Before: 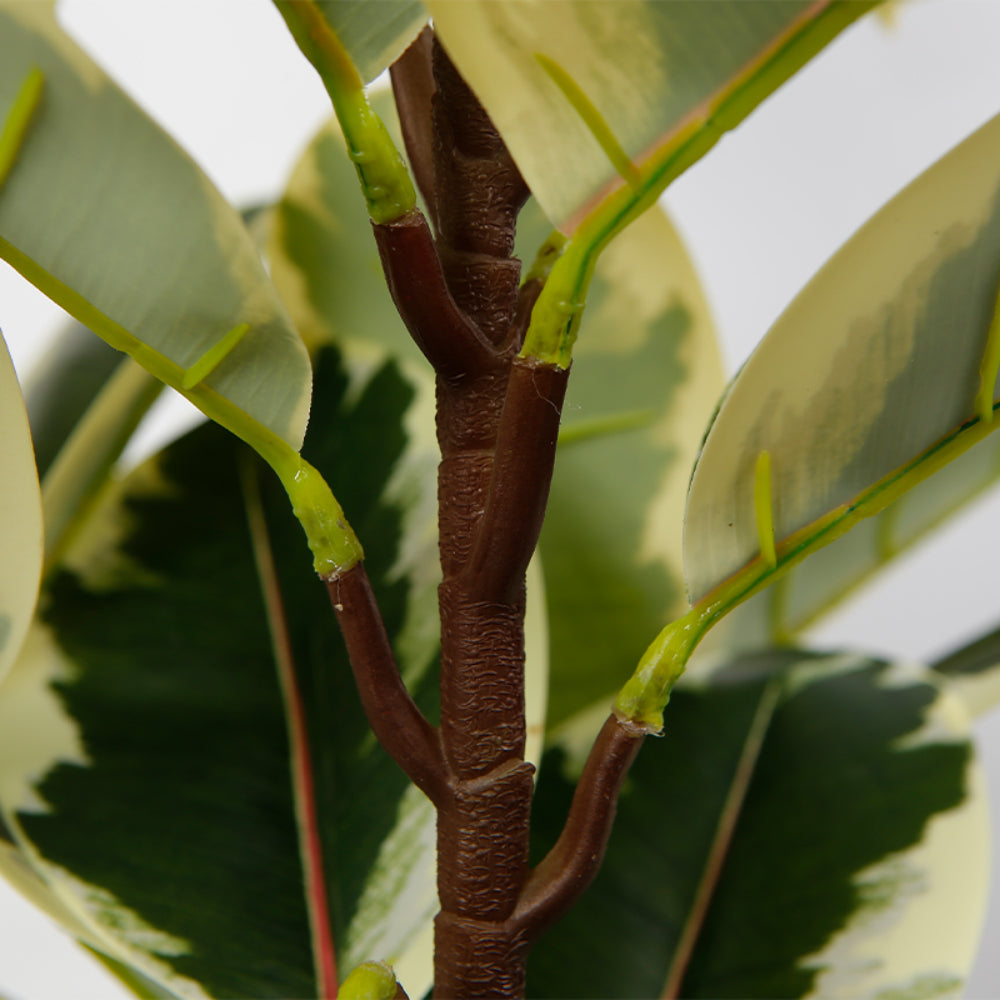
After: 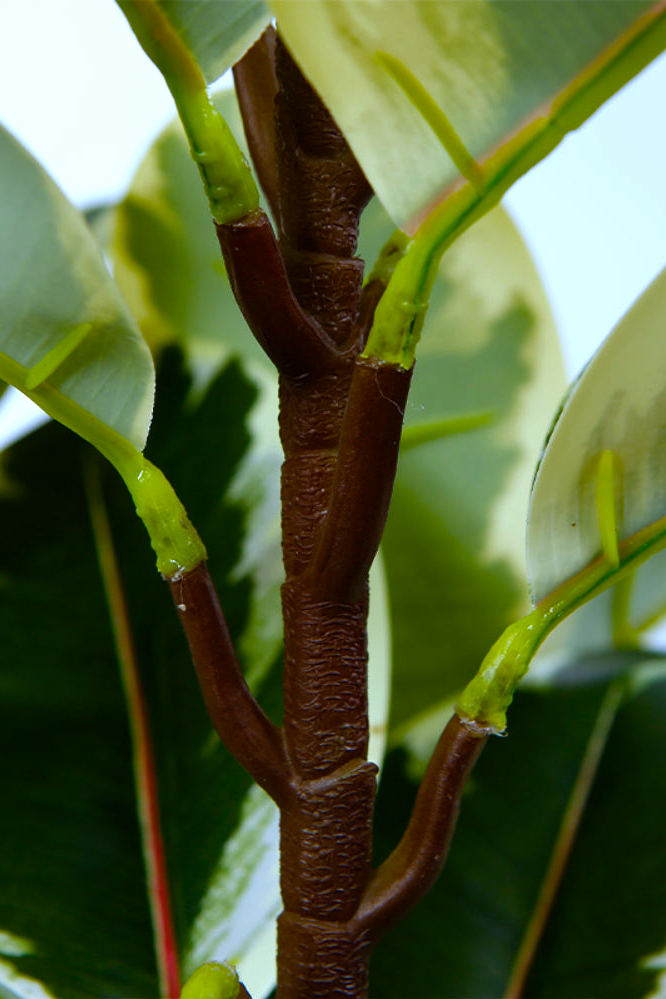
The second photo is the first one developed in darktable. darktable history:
white balance: red 0.871, blue 1.249
color balance rgb: perceptual saturation grading › mid-tones 6.33%, perceptual saturation grading › shadows 72.44%, perceptual brilliance grading › highlights 11.59%, contrast 5.05%
crop and rotate: left 15.754%, right 17.579%
